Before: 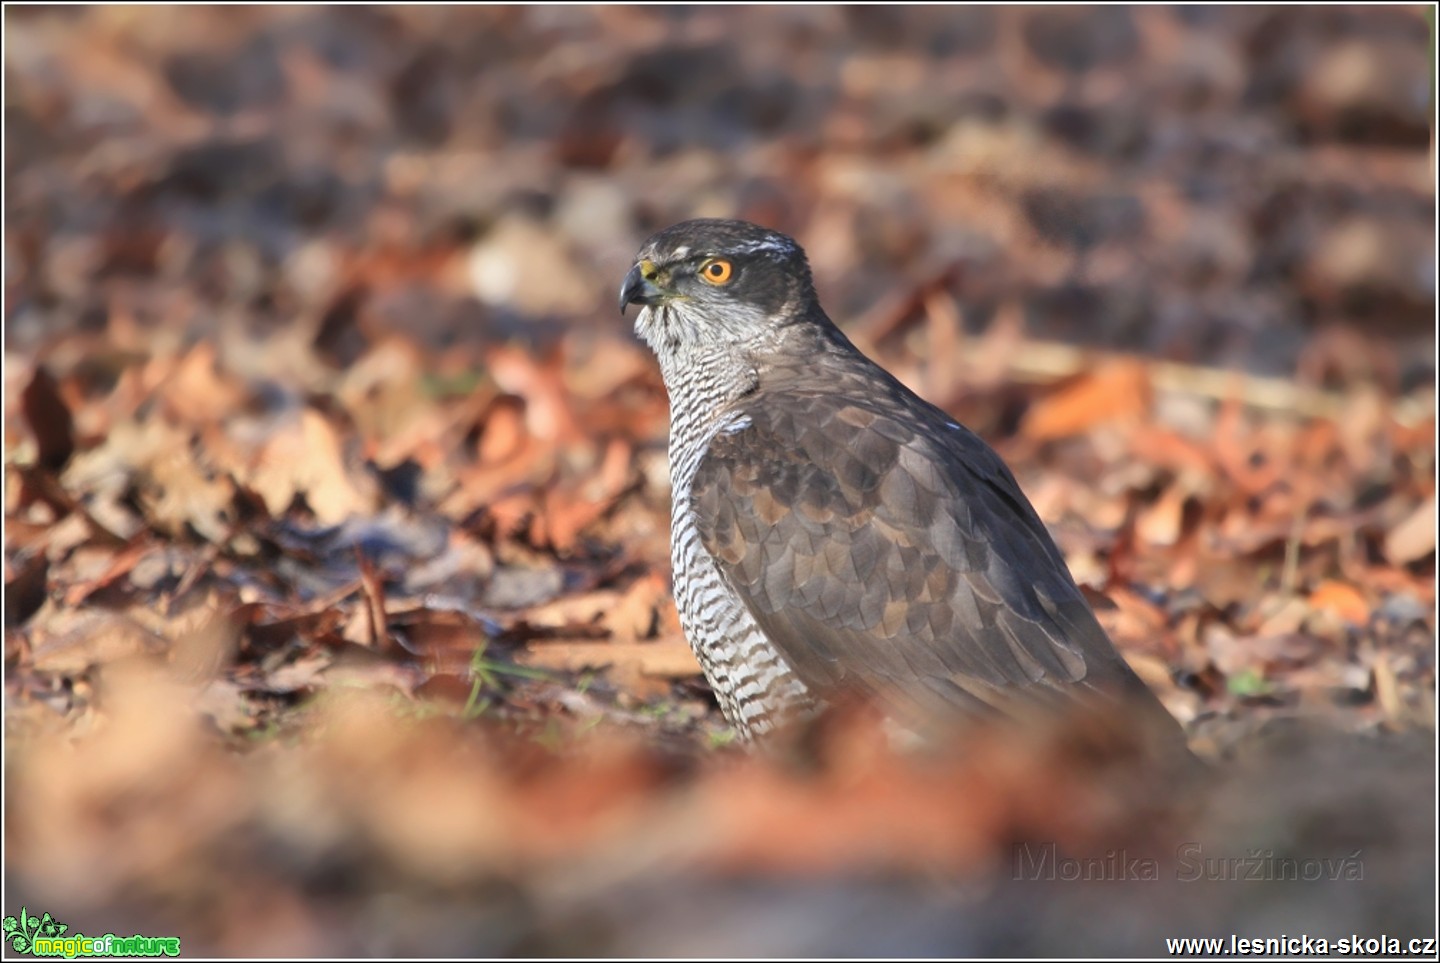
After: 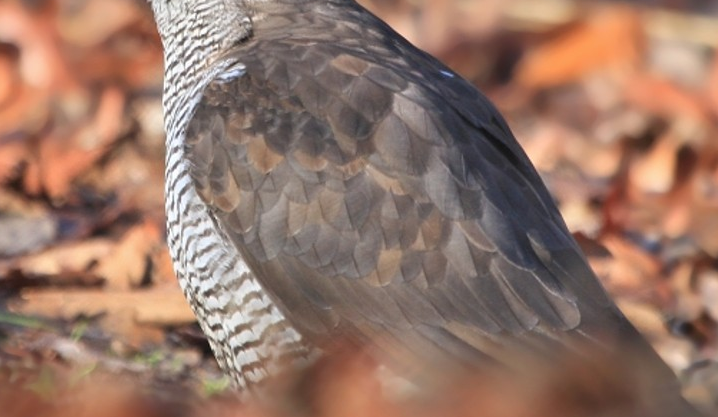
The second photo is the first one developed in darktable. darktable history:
crop: left 35.196%, top 36.596%, right 14.891%, bottom 20.052%
